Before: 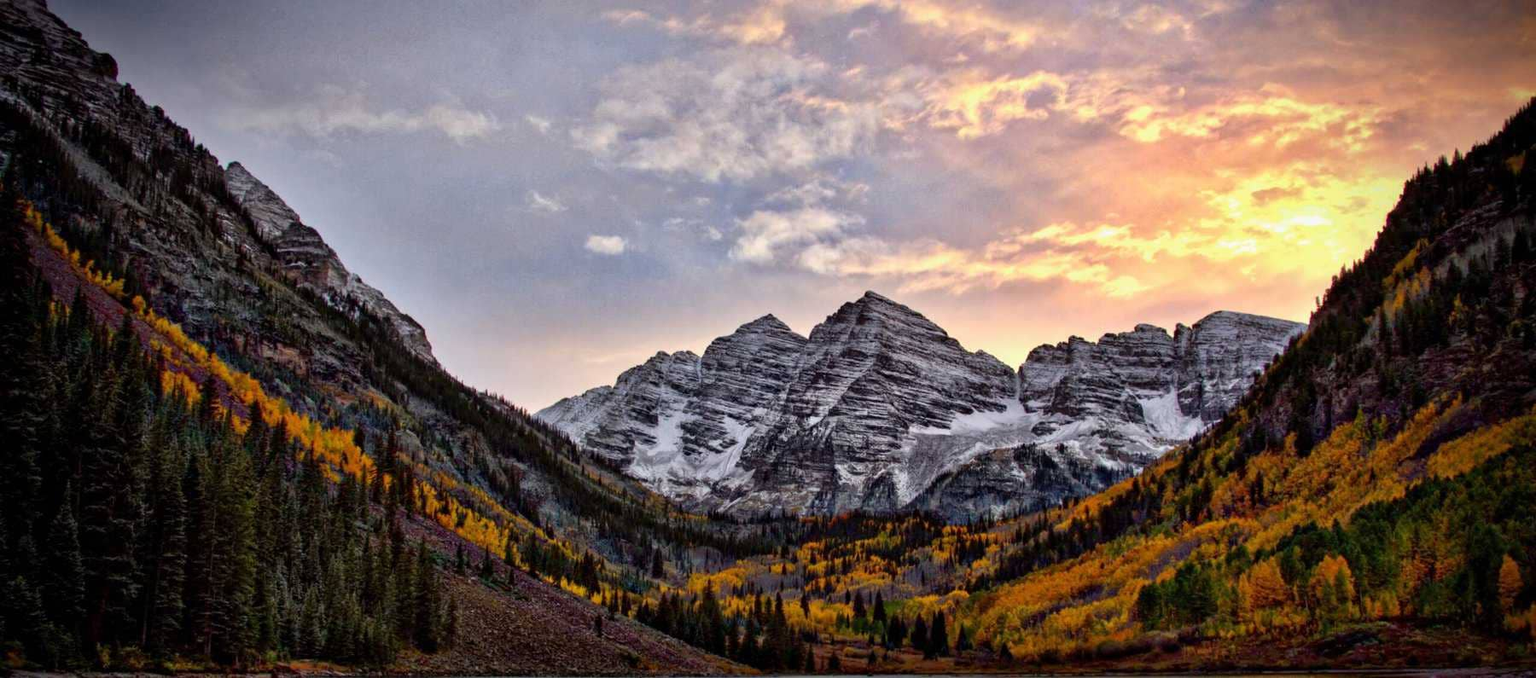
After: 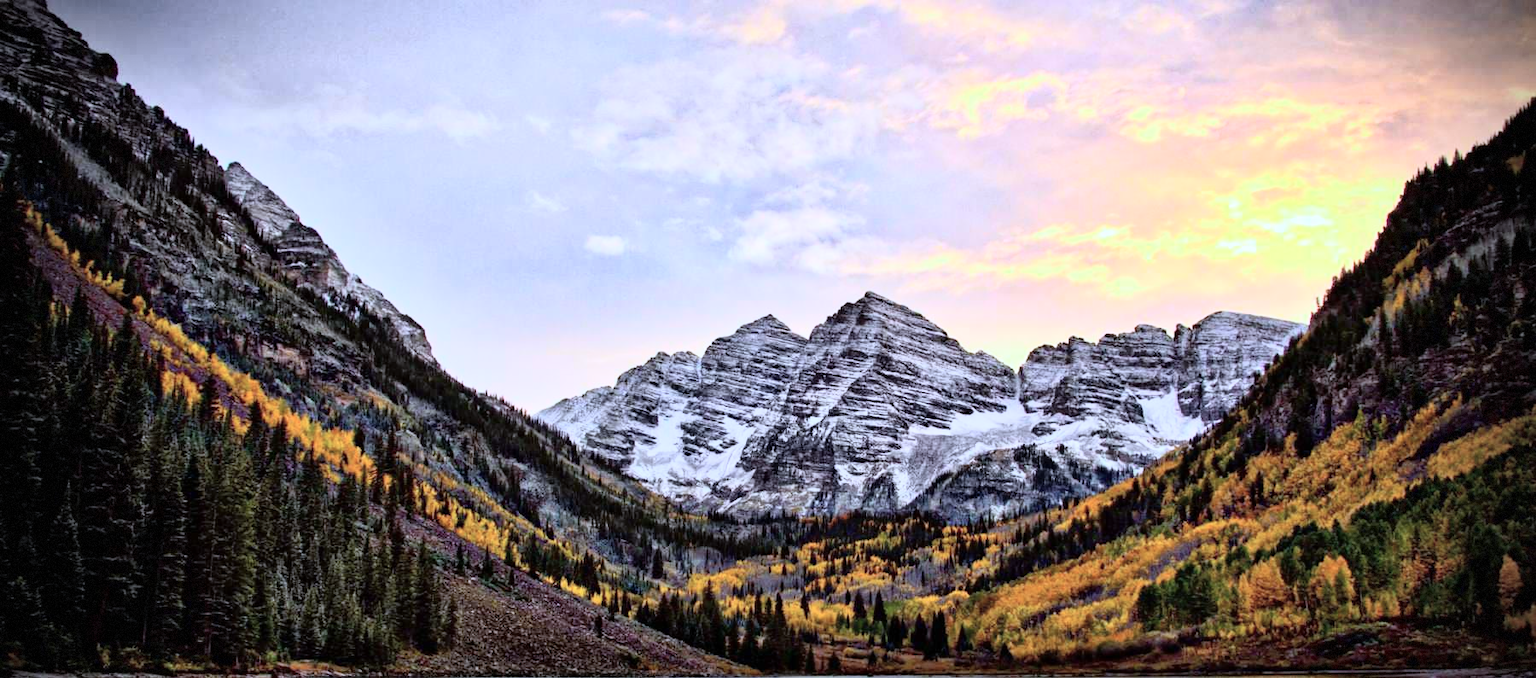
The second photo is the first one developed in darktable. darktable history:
tone curve: curves: ch0 [(0, 0) (0.003, 0.003) (0.011, 0.012) (0.025, 0.028) (0.044, 0.049) (0.069, 0.091) (0.1, 0.144) (0.136, 0.21) (0.177, 0.277) (0.224, 0.352) (0.277, 0.433) (0.335, 0.523) (0.399, 0.613) (0.468, 0.702) (0.543, 0.79) (0.623, 0.867) (0.709, 0.916) (0.801, 0.946) (0.898, 0.972) (1, 1)], color space Lab, independent channels, preserve colors none
vignetting: dithering 8-bit output, unbound false
white balance: red 0.926, green 1.003, blue 1.133
